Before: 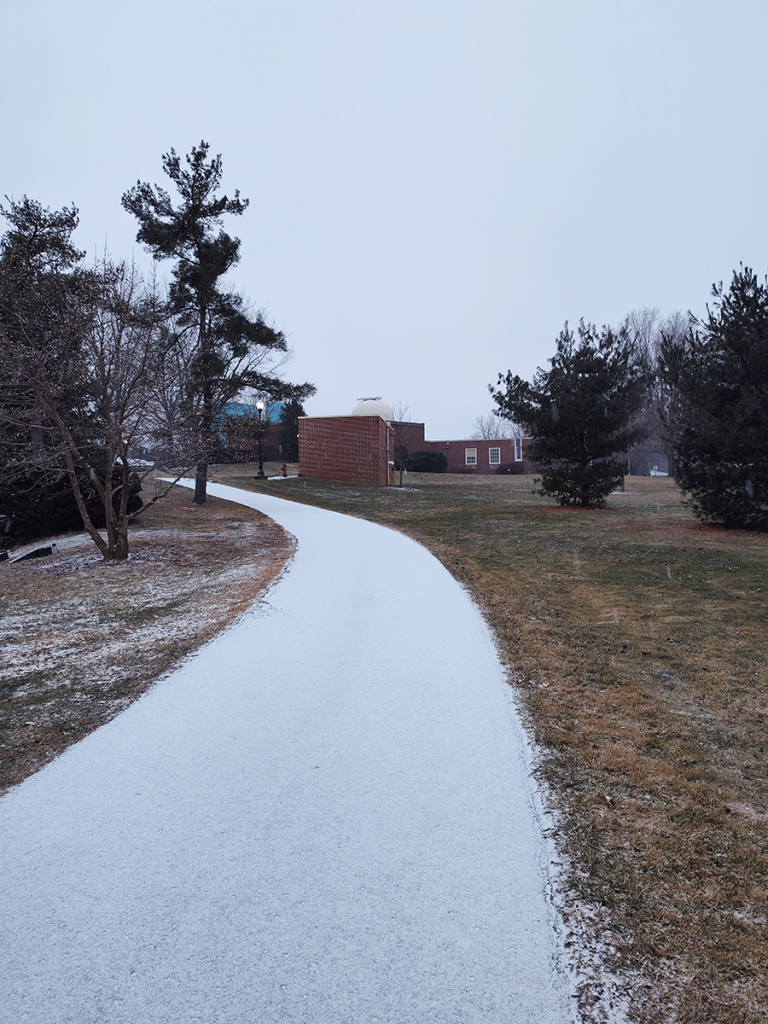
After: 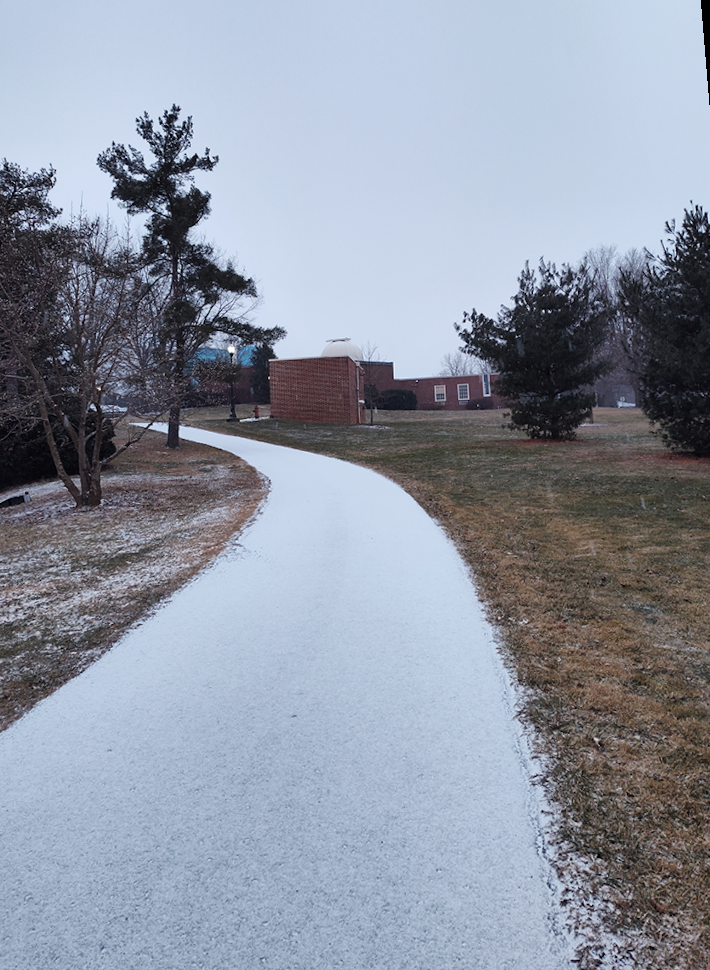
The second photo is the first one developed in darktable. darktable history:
shadows and highlights: shadows 12, white point adjustment 1.2, soften with gaussian
rotate and perspective: rotation -1.68°, lens shift (vertical) -0.146, crop left 0.049, crop right 0.912, crop top 0.032, crop bottom 0.96
